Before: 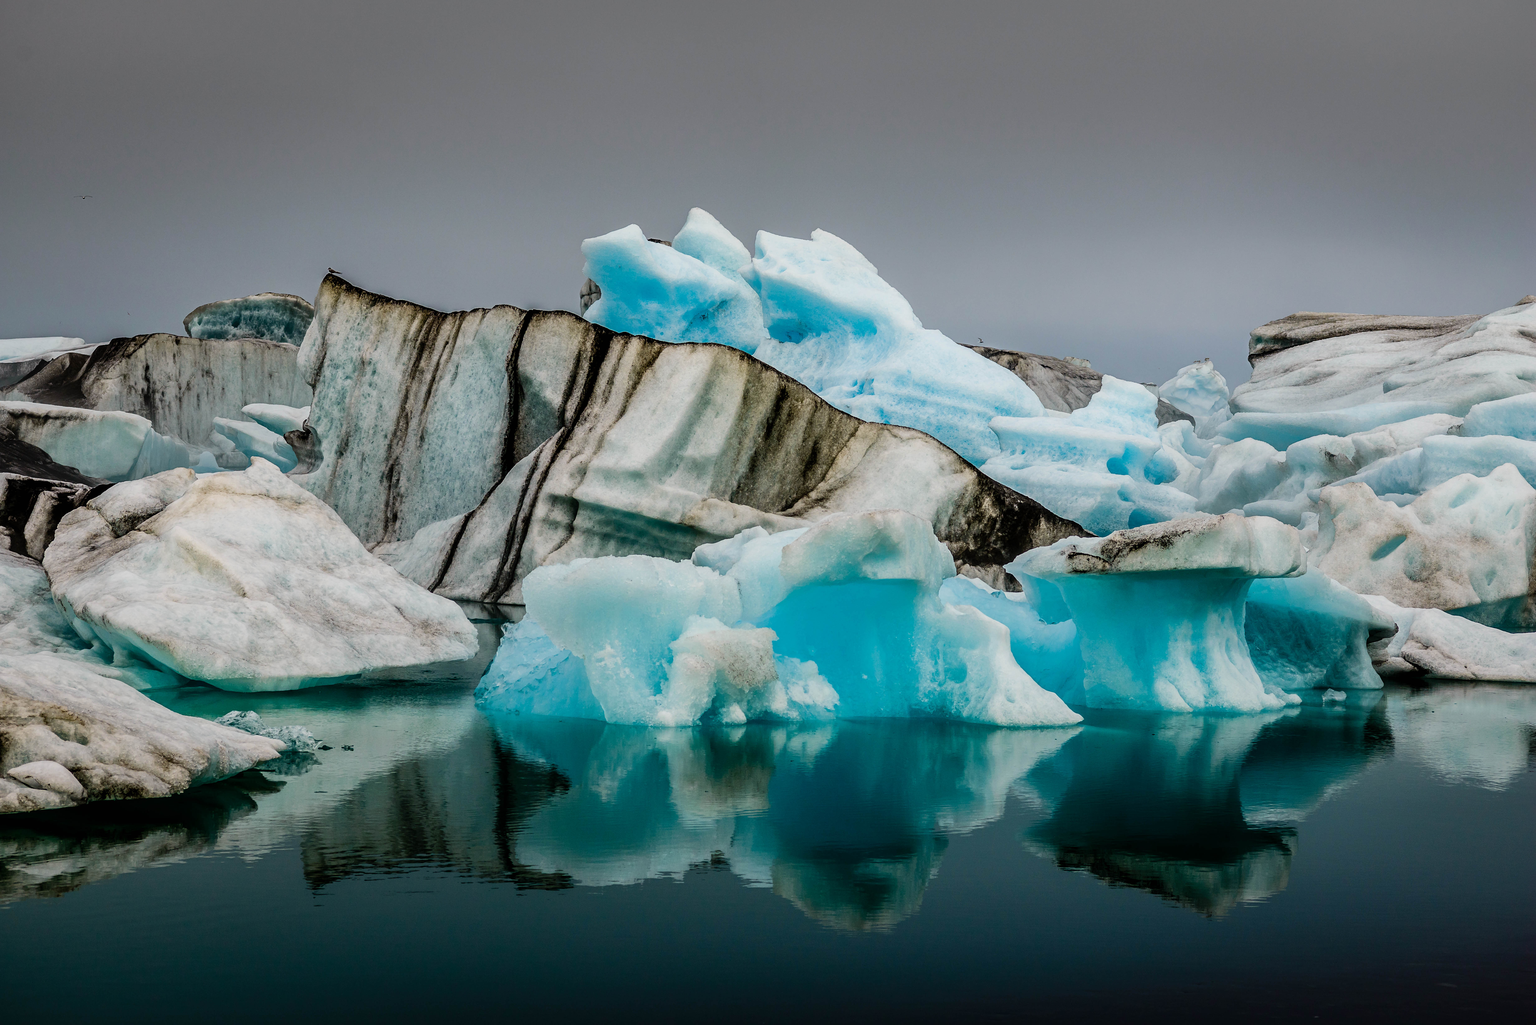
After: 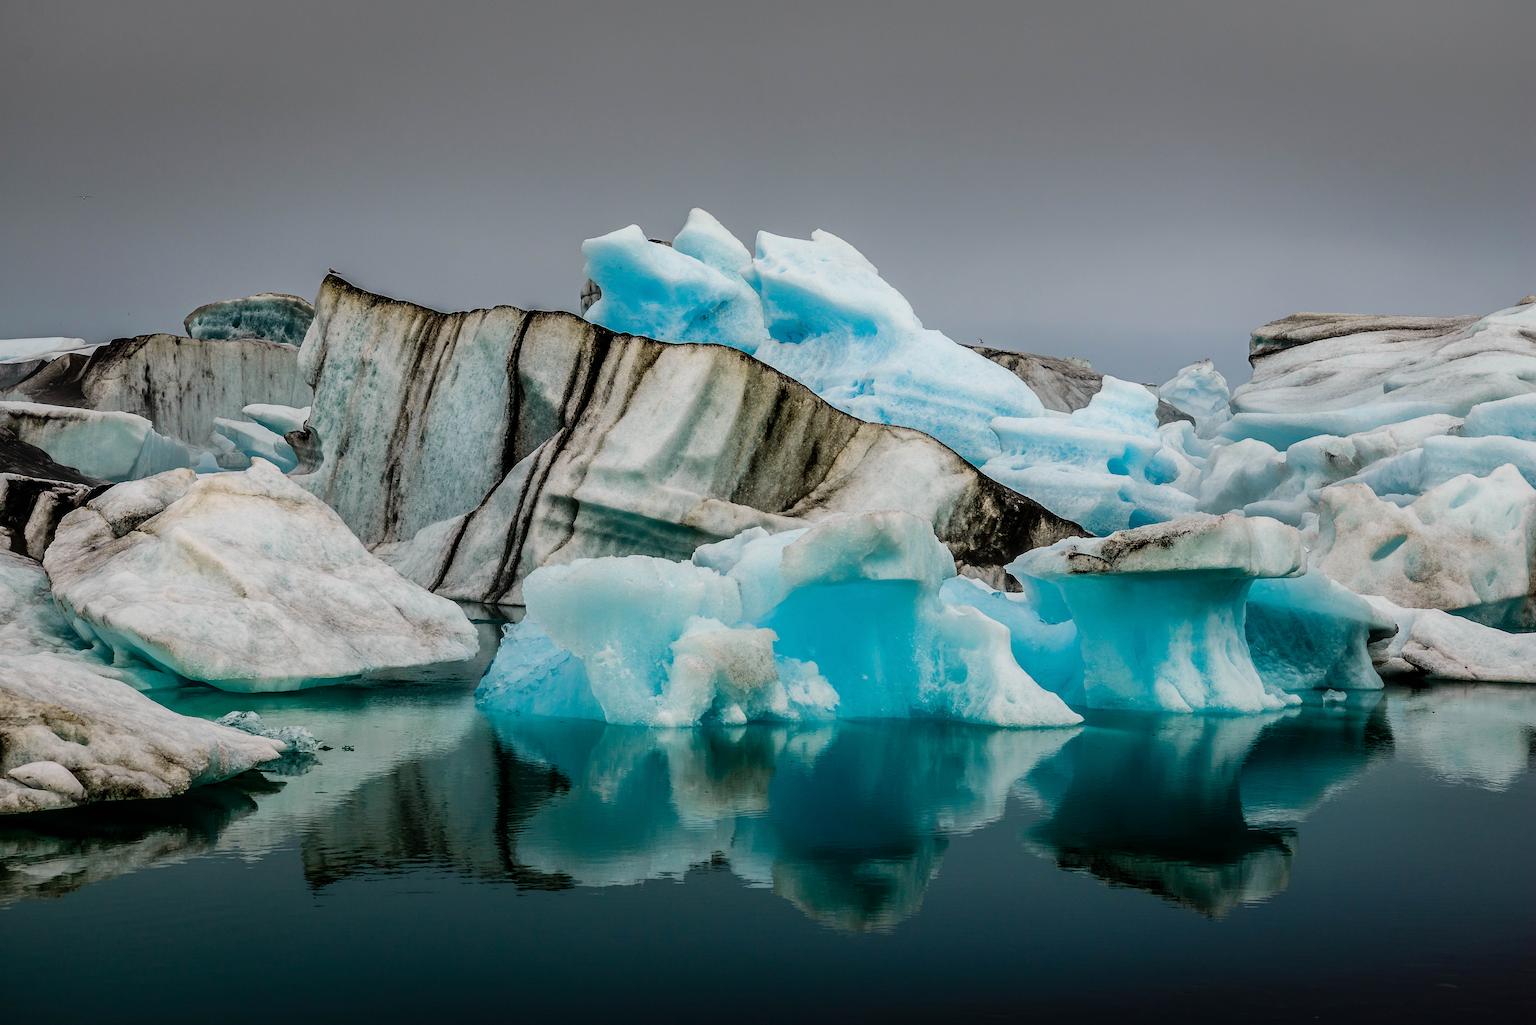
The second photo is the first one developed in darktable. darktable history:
color calibration: illuminant same as pipeline (D50), adaptation XYZ, x 0.346, y 0.358, temperature 5008 K
